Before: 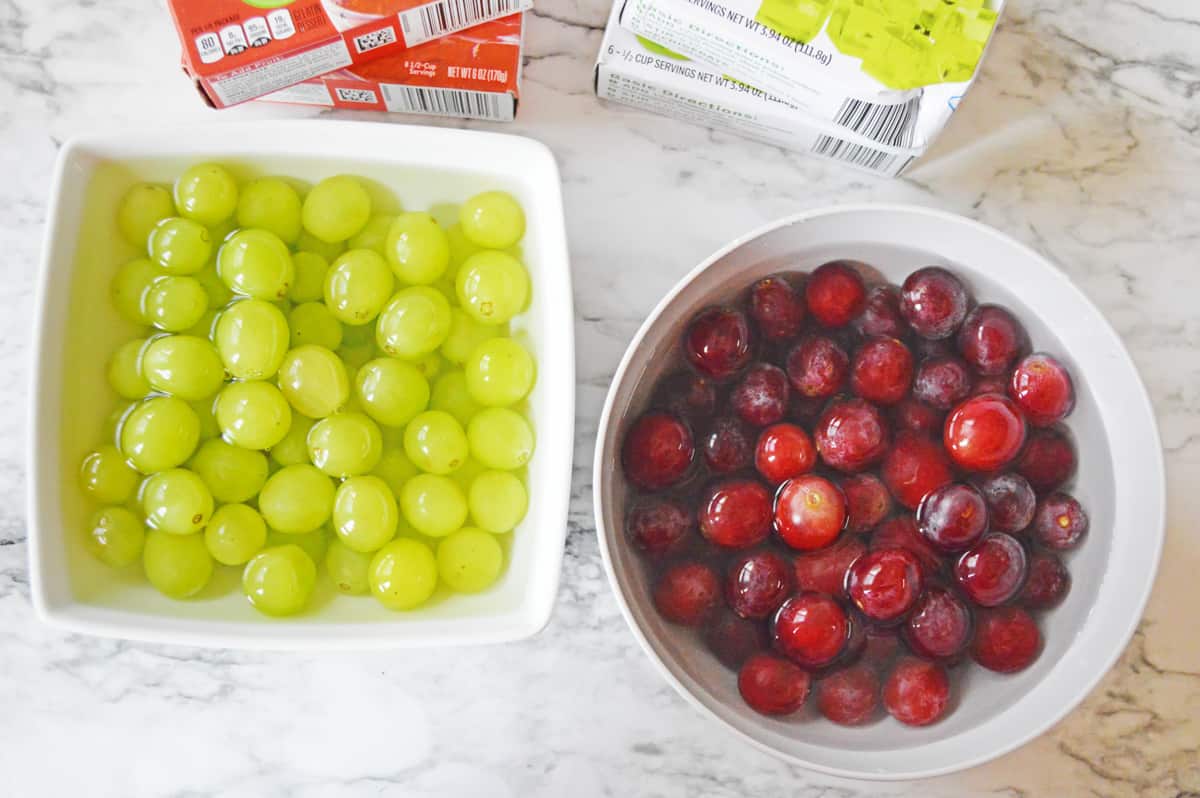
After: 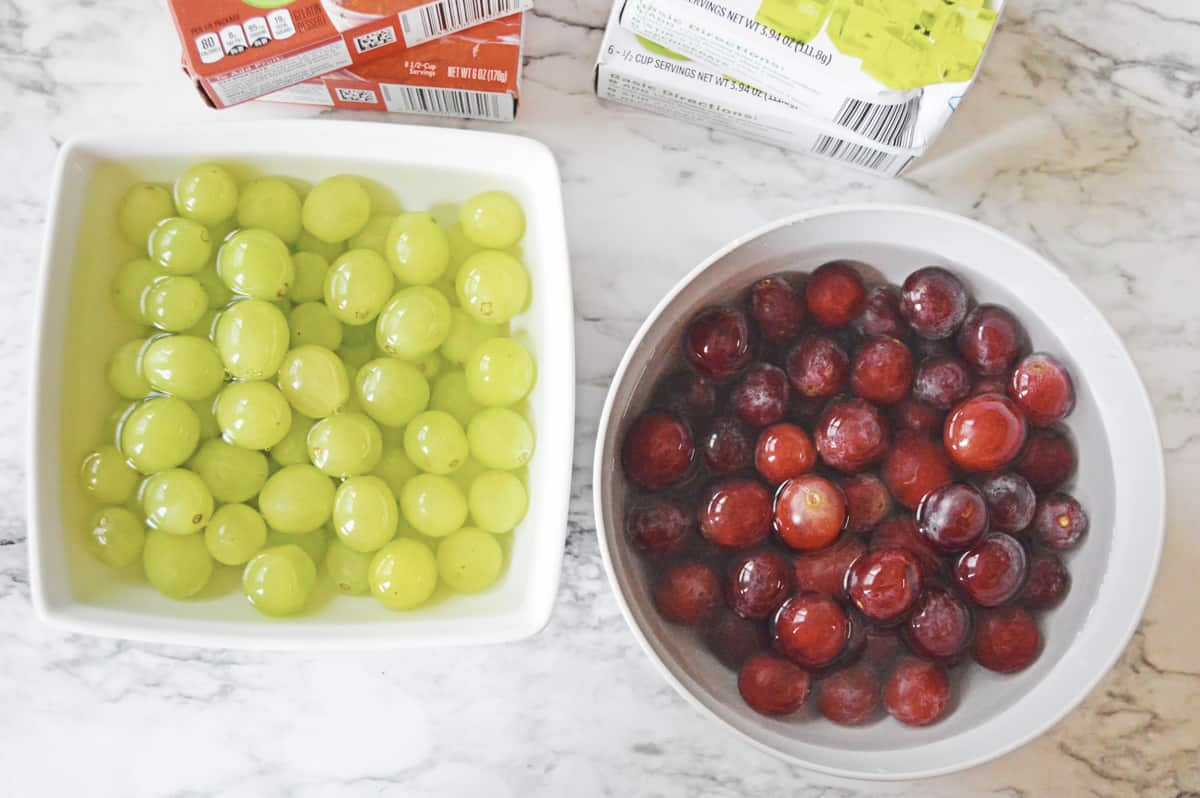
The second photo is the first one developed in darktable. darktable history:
white balance: emerald 1
contrast brightness saturation: contrast 0.06, brightness -0.01, saturation -0.23
